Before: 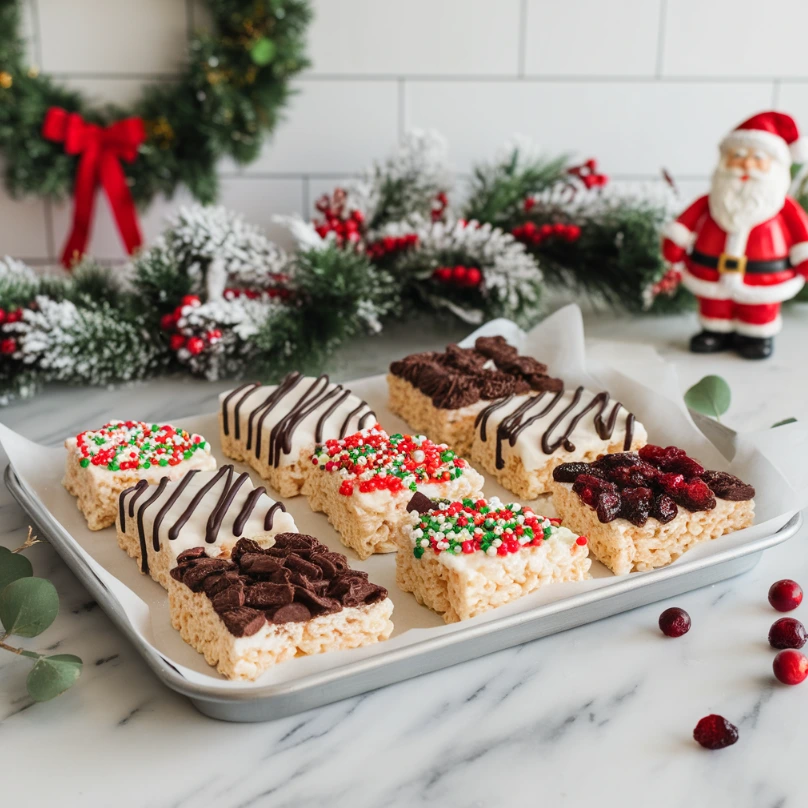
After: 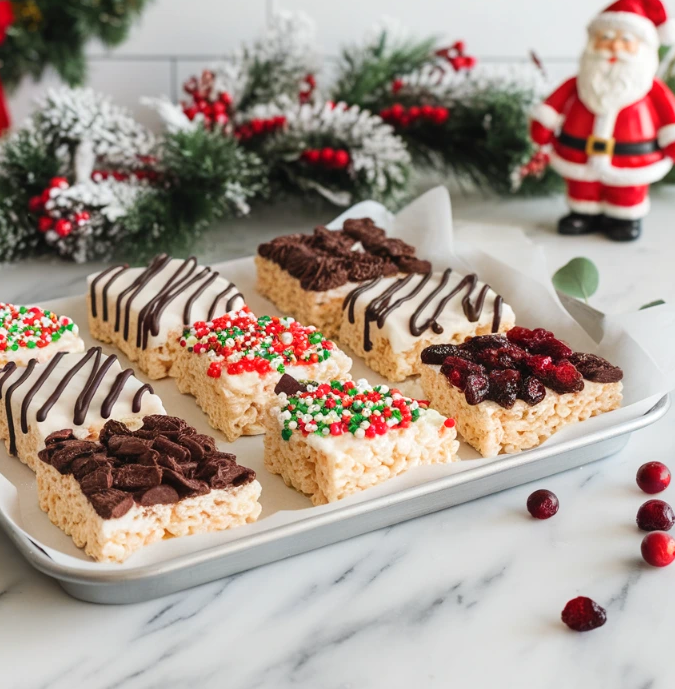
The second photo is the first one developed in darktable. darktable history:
exposure: exposure 0.128 EV, compensate highlight preservation false
crop: left 16.339%, top 14.661%
contrast equalizer: y [[0.439, 0.44, 0.442, 0.457, 0.493, 0.498], [0.5 ×6], [0.5 ×6], [0 ×6], [0 ×6]], mix 0.192
